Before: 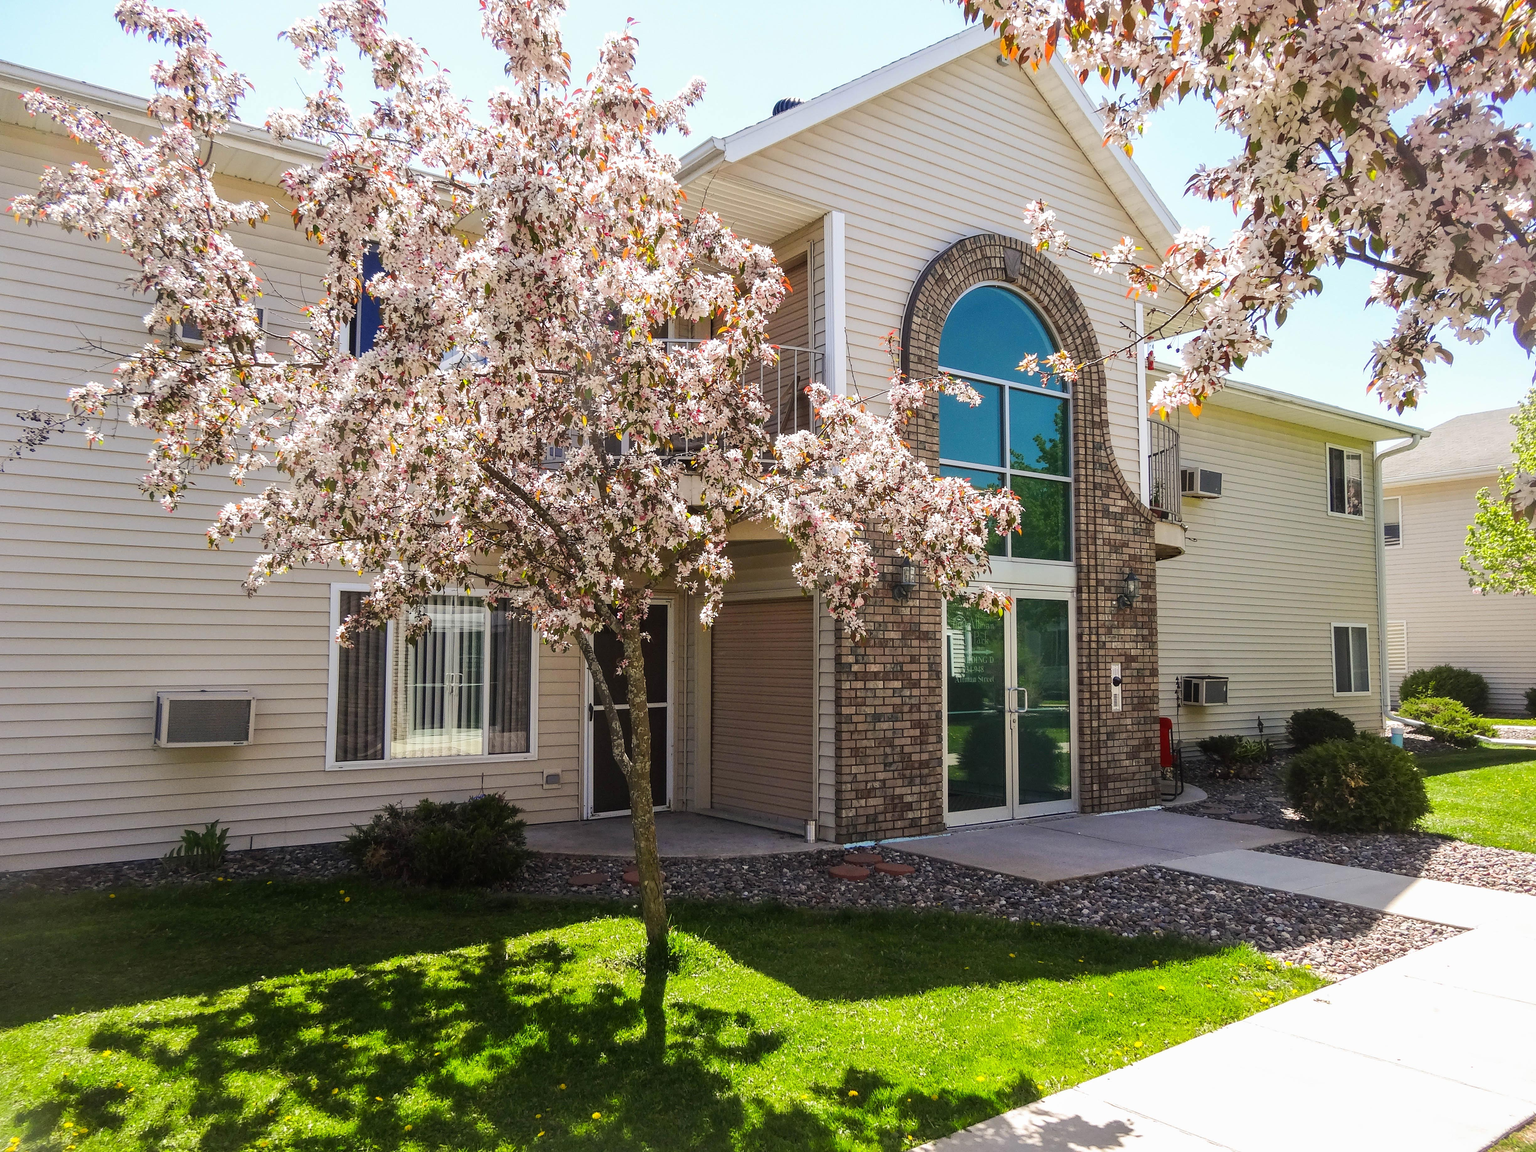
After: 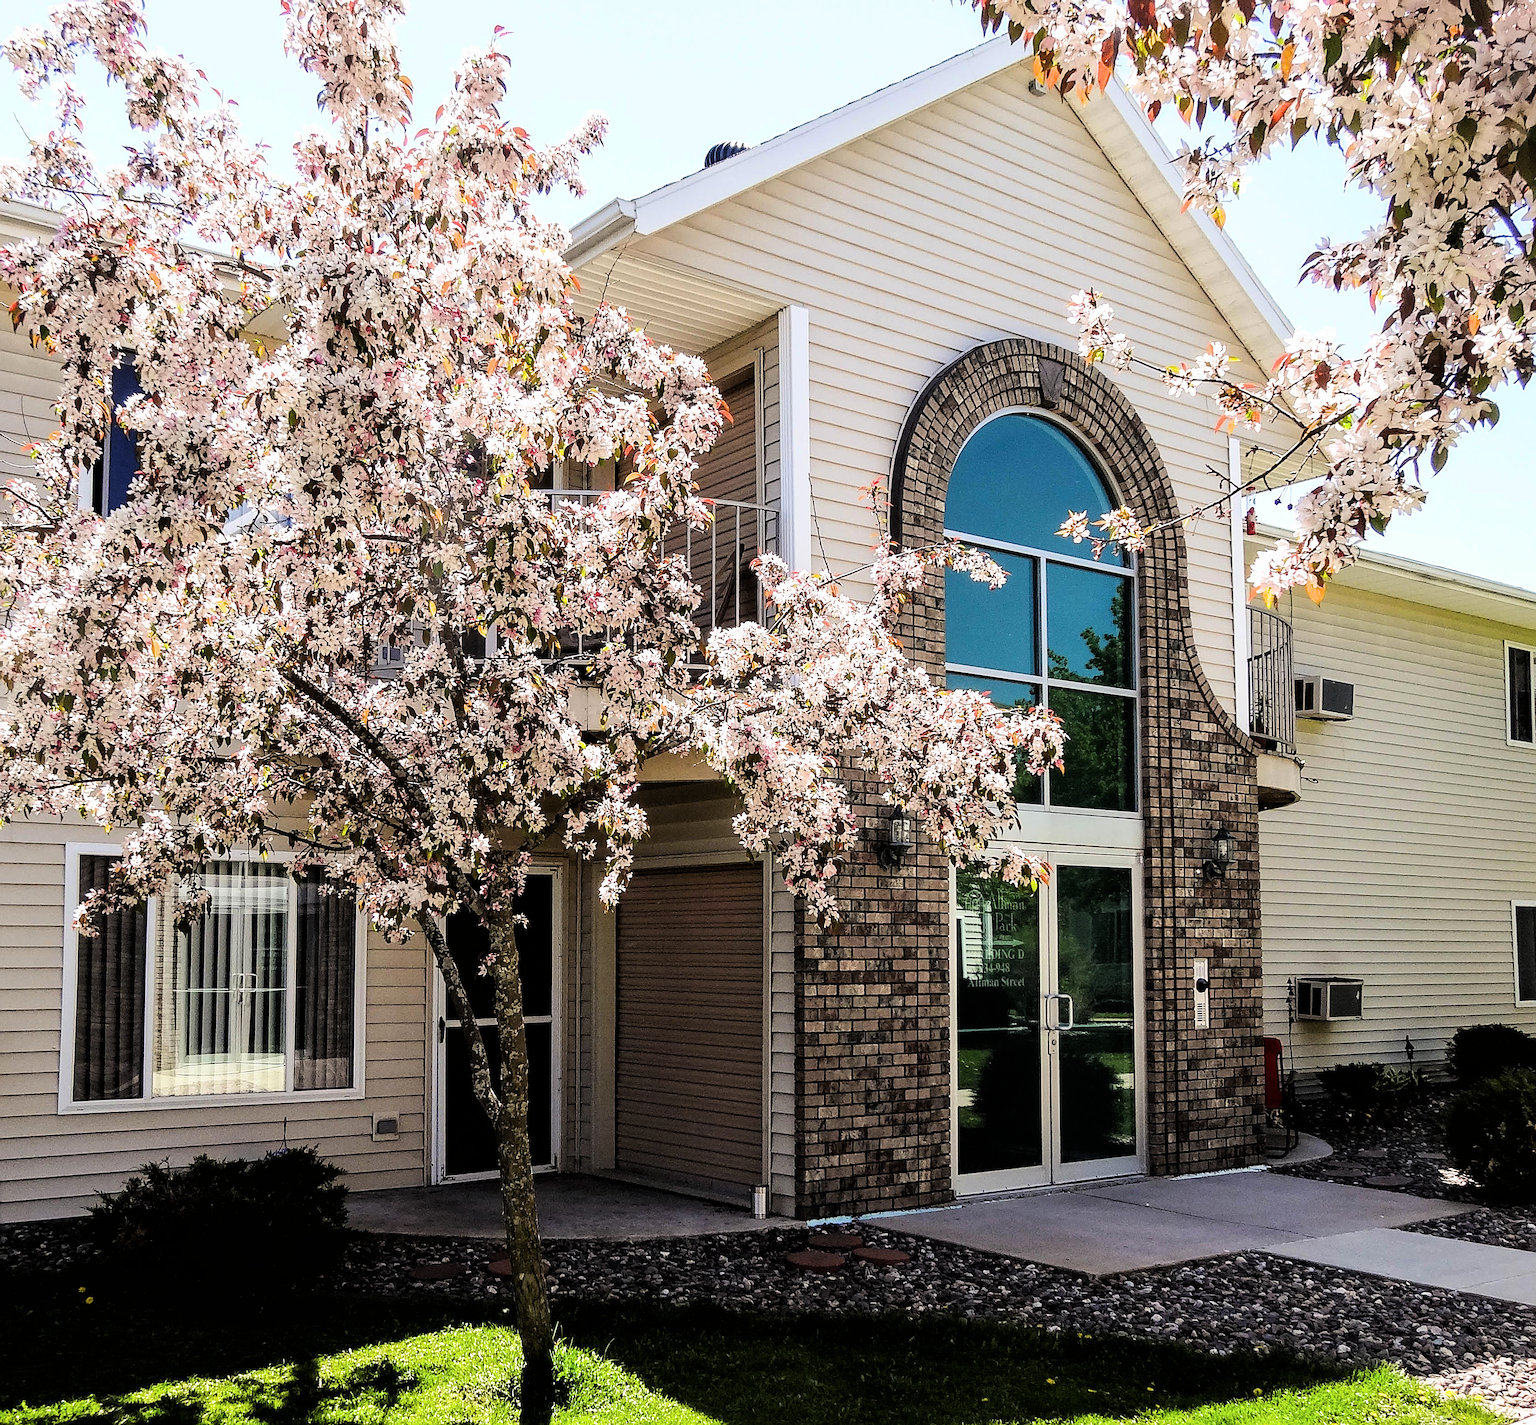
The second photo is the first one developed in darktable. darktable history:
exposure: exposure -0.157 EV, compensate highlight preservation false
filmic rgb: black relative exposure -4.9 EV, white relative exposure 2.84 EV, threshold 2.99 EV, hardness 3.71, color science v6 (2022), enable highlight reconstruction true
sharpen: on, module defaults
crop: left 18.591%, right 12.221%, bottom 14.384%
tone equalizer: -8 EV -0.432 EV, -7 EV -0.365 EV, -6 EV -0.328 EV, -5 EV -0.258 EV, -3 EV 0.252 EV, -2 EV 0.356 EV, -1 EV 0.387 EV, +0 EV 0.405 EV, edges refinement/feathering 500, mask exposure compensation -1.57 EV, preserve details no
